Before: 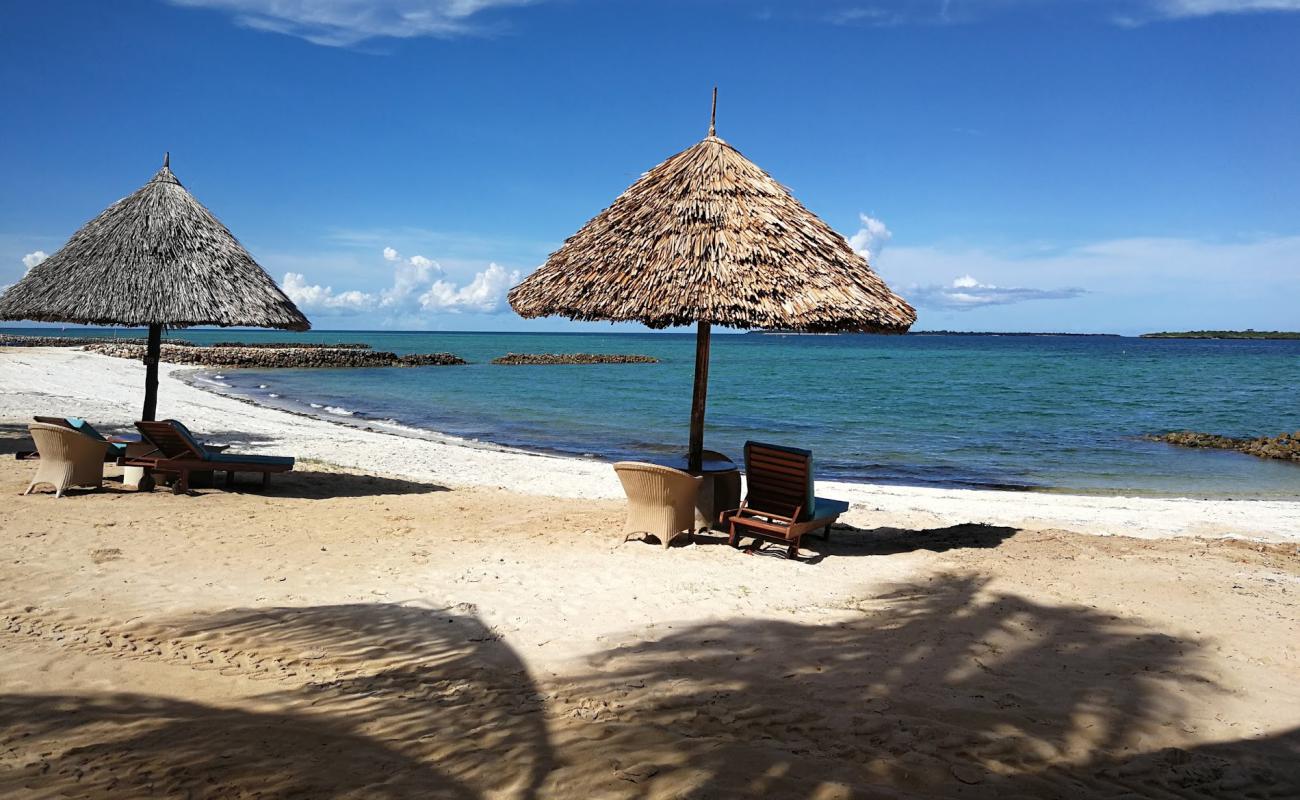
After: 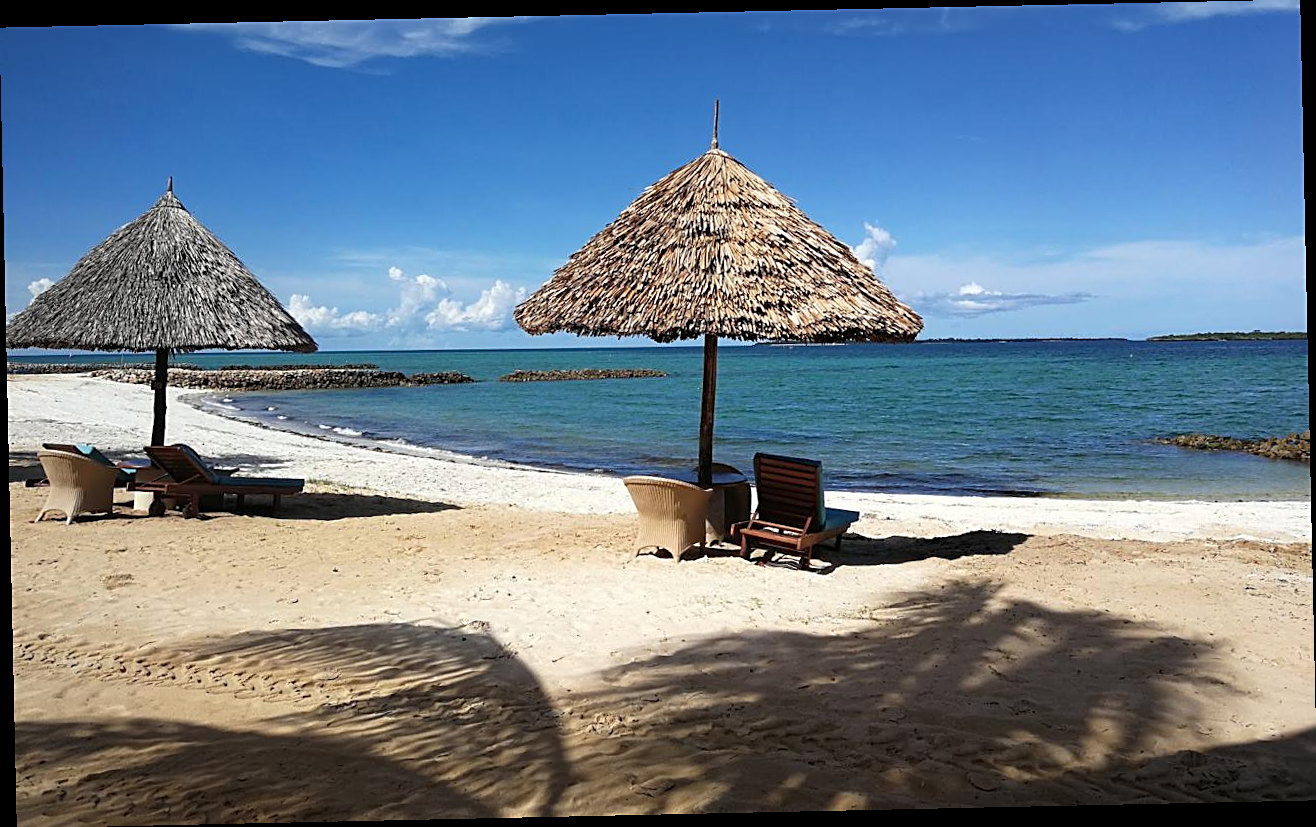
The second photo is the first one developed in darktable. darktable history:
color correction: highlights a* -0.182, highlights b* -0.124
sharpen: on, module defaults
rotate and perspective: rotation -1.24°, automatic cropping off
